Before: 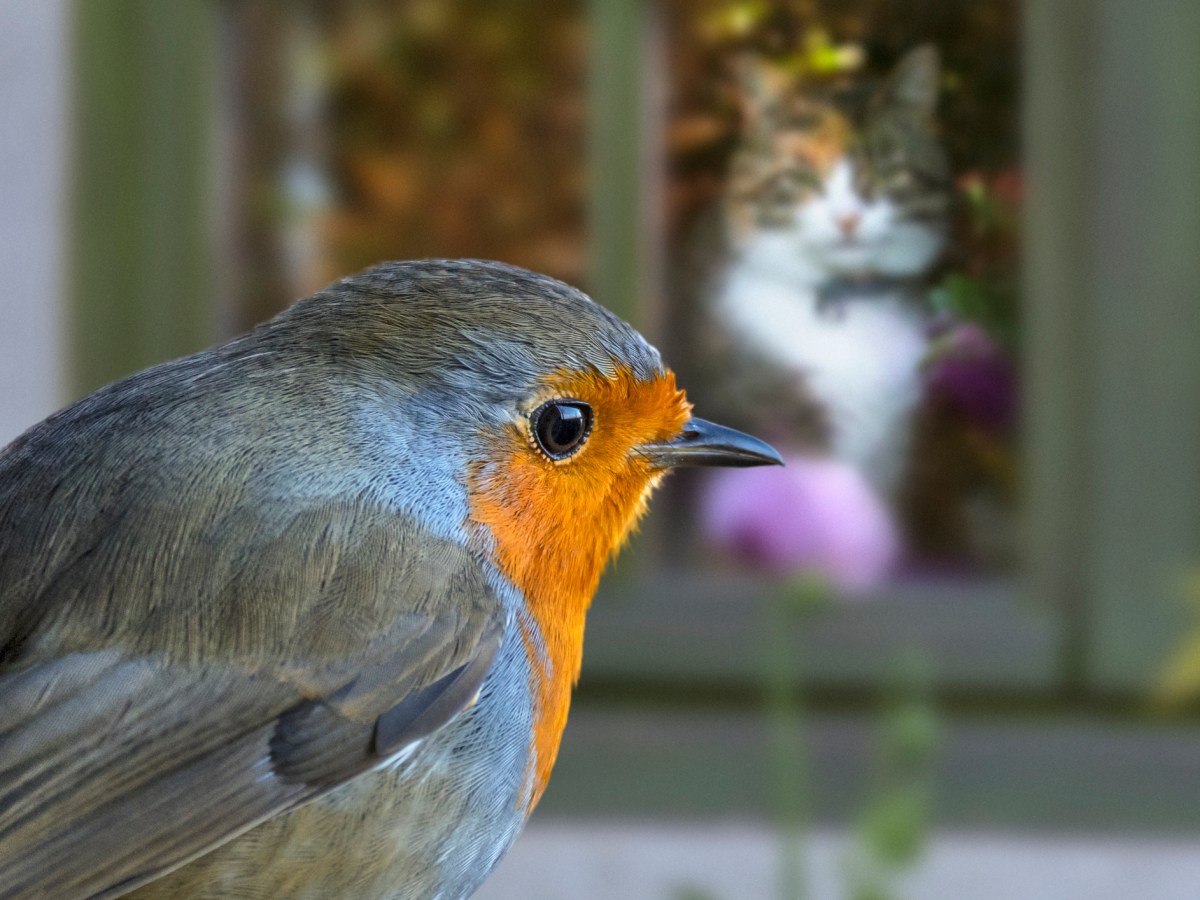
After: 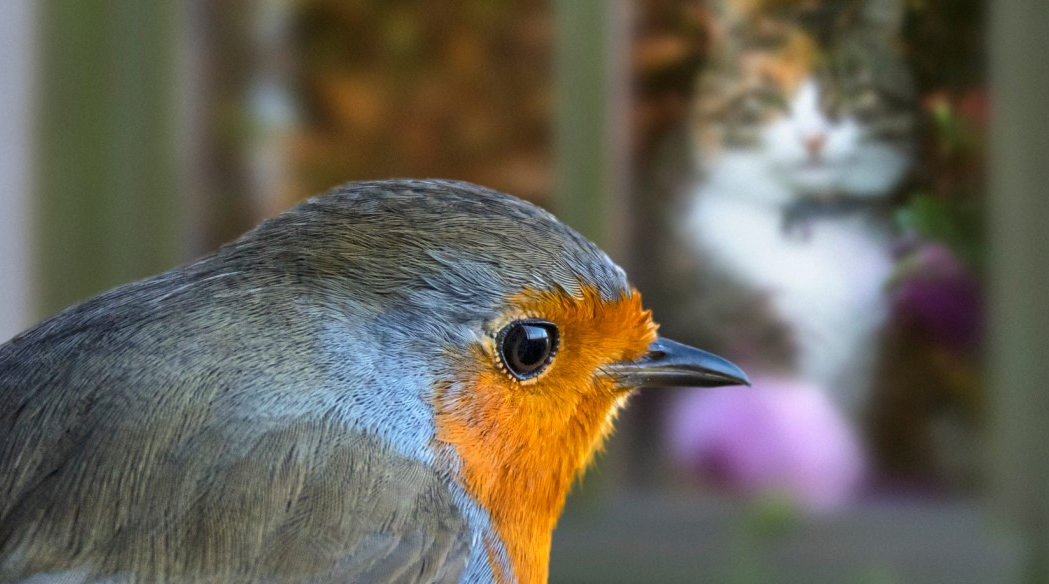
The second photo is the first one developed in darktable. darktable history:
crop: left 2.905%, top 8.927%, right 9.626%, bottom 26.178%
tone equalizer: on, module defaults
